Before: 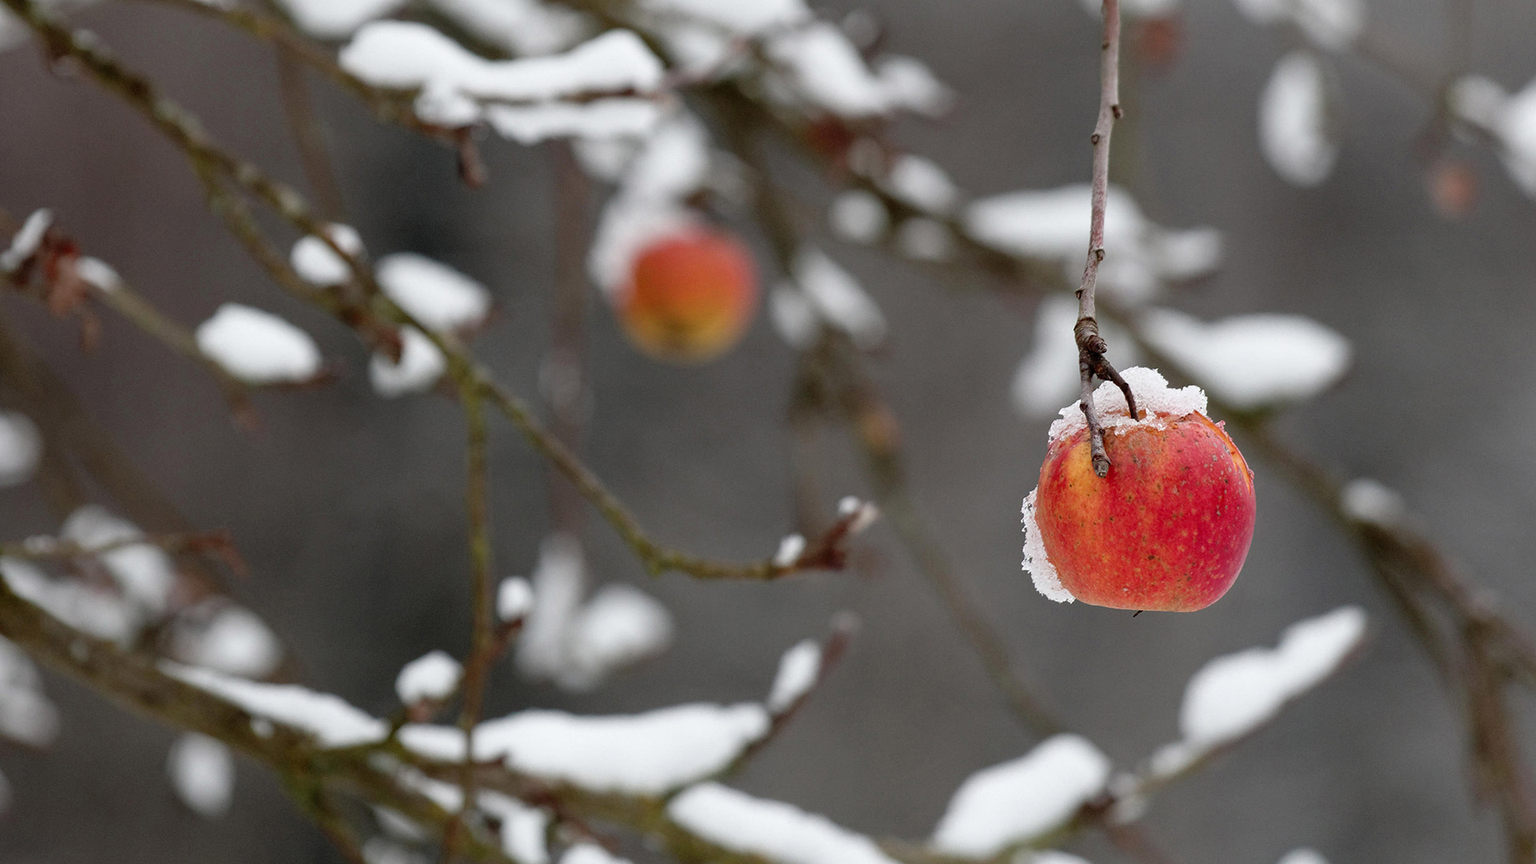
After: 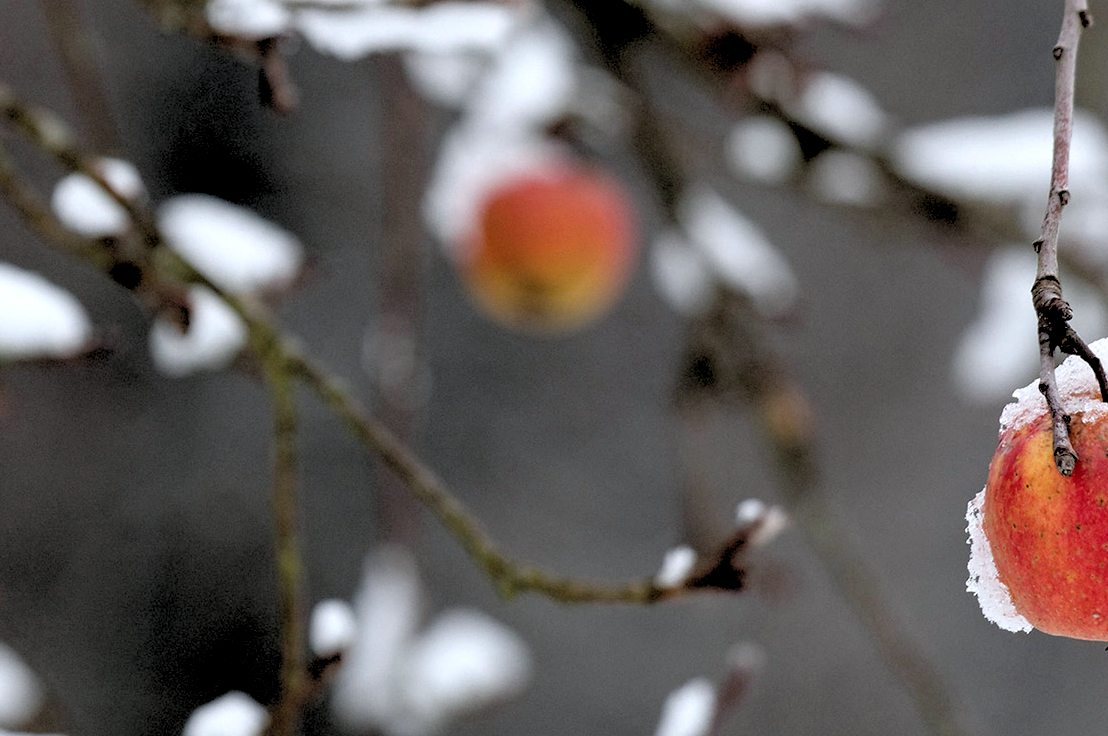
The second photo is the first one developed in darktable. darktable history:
crop: left 16.202%, top 11.208%, right 26.045%, bottom 20.557%
rgb levels: levels [[0.029, 0.461, 0.922], [0, 0.5, 1], [0, 0.5, 1]]
exposure: exposure 0.15 EV, compensate highlight preservation false
white balance: red 0.976, blue 1.04
